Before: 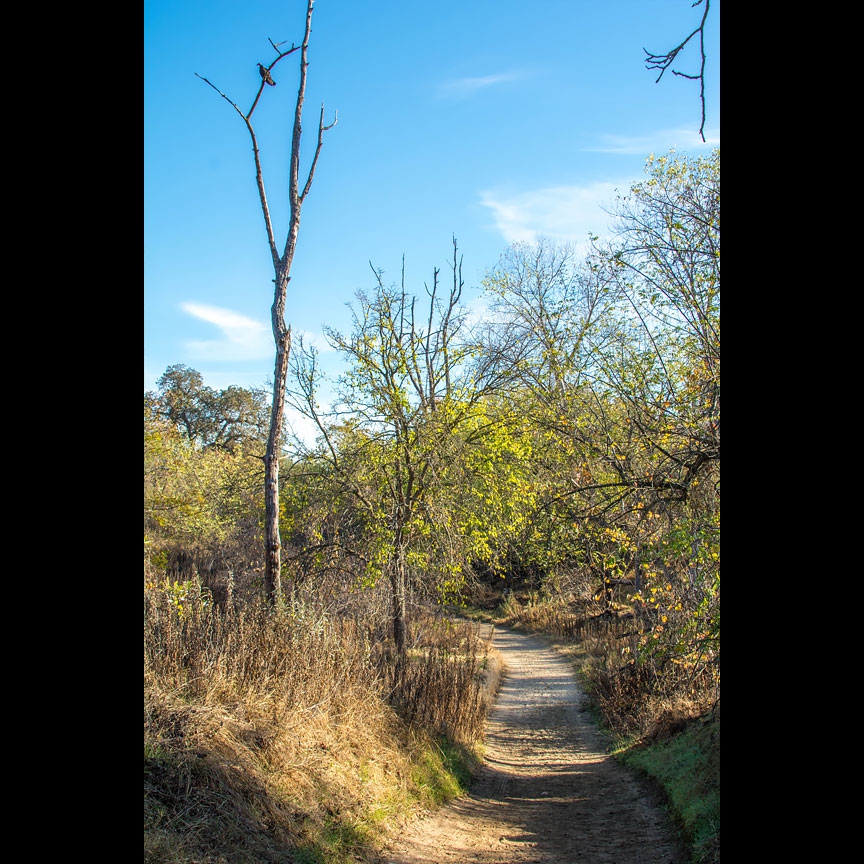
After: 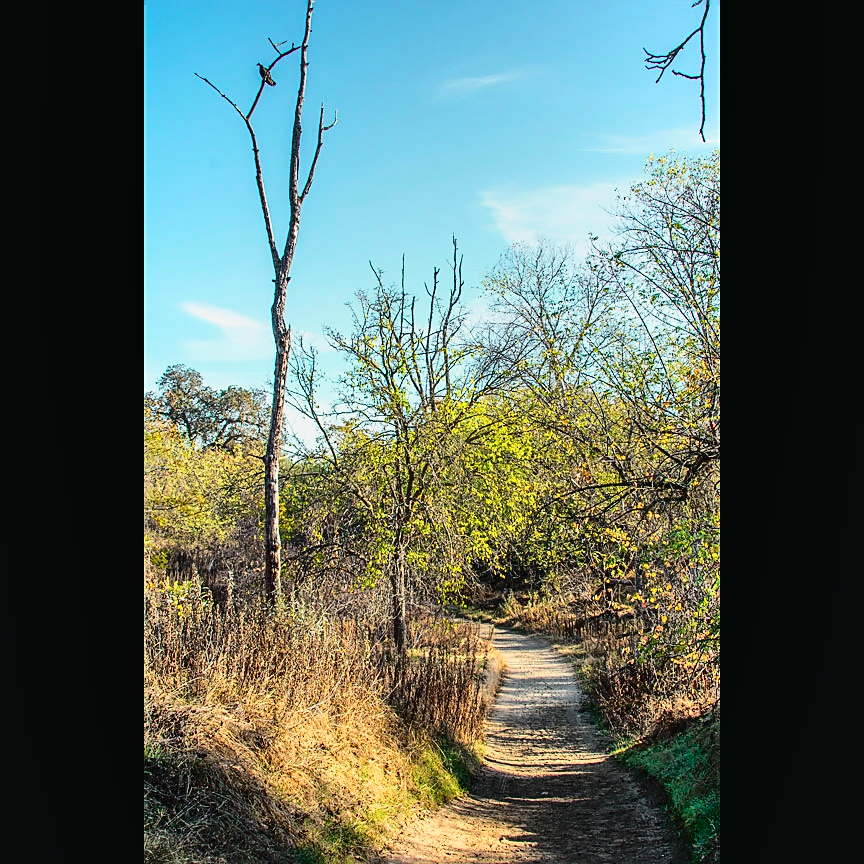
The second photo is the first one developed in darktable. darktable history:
tone curve: curves: ch0 [(0, 0.014) (0.17, 0.099) (0.398, 0.423) (0.728, 0.808) (0.877, 0.91) (0.99, 0.955)]; ch1 [(0, 0) (0.377, 0.325) (0.493, 0.491) (0.505, 0.504) (0.515, 0.515) (0.554, 0.575) (0.623, 0.643) (0.701, 0.718) (1, 1)]; ch2 [(0, 0) (0.423, 0.453) (0.481, 0.485) (0.501, 0.501) (0.531, 0.527) (0.586, 0.597) (0.663, 0.706) (0.717, 0.753) (1, 0.991)], color space Lab, independent channels
shadows and highlights: highlights color adjustment 0%, low approximation 0.01, soften with gaussian
sharpen: on, module defaults
